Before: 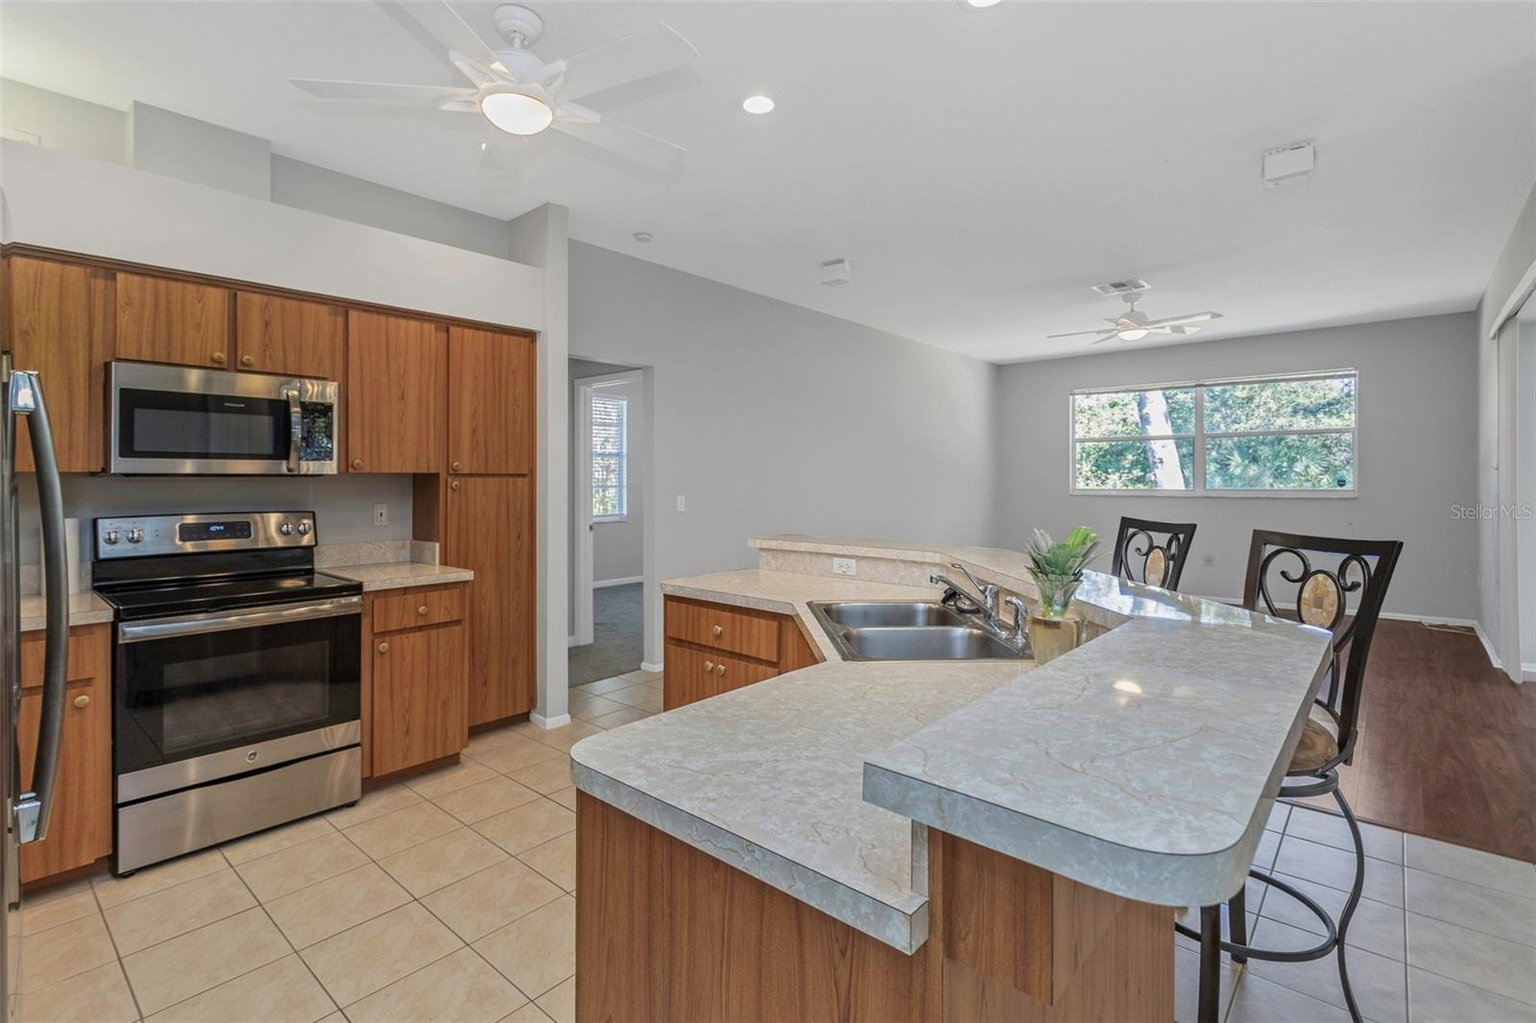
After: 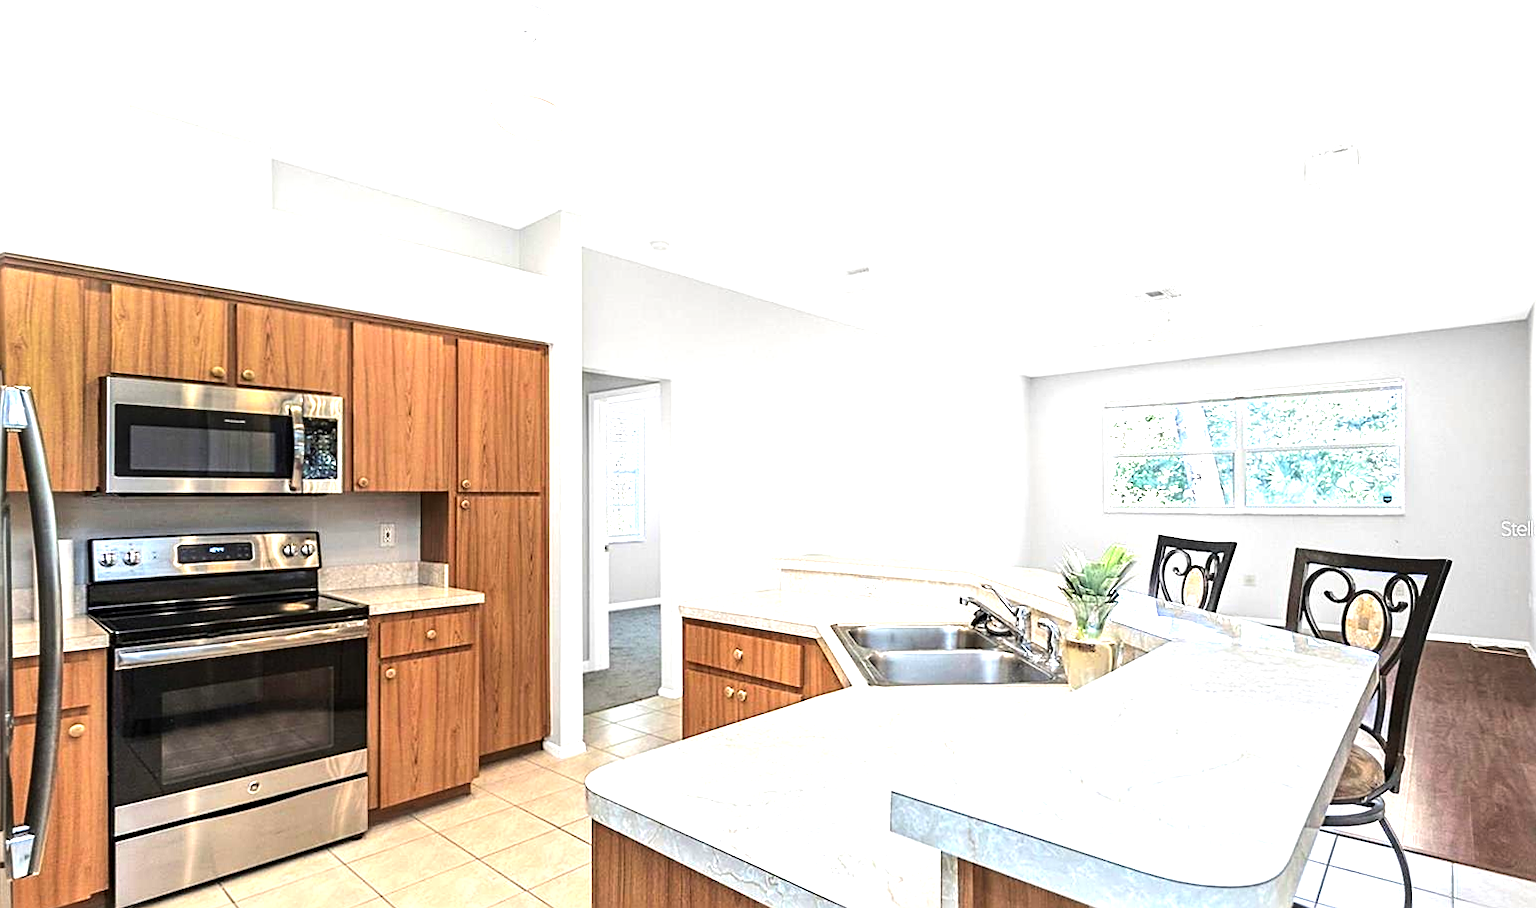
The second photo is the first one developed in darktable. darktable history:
exposure: black level correction 0, exposure 1 EV, compensate highlight preservation false
tone equalizer: -8 EV -0.732 EV, -7 EV -0.678 EV, -6 EV -0.573 EV, -5 EV -0.37 EV, -3 EV 0.381 EV, -2 EV 0.6 EV, -1 EV 0.676 EV, +0 EV 0.733 EV, edges refinement/feathering 500, mask exposure compensation -1.57 EV, preserve details no
sharpen: on, module defaults
crop and rotate: angle 0.167°, left 0.351%, right 3.121%, bottom 14.316%
